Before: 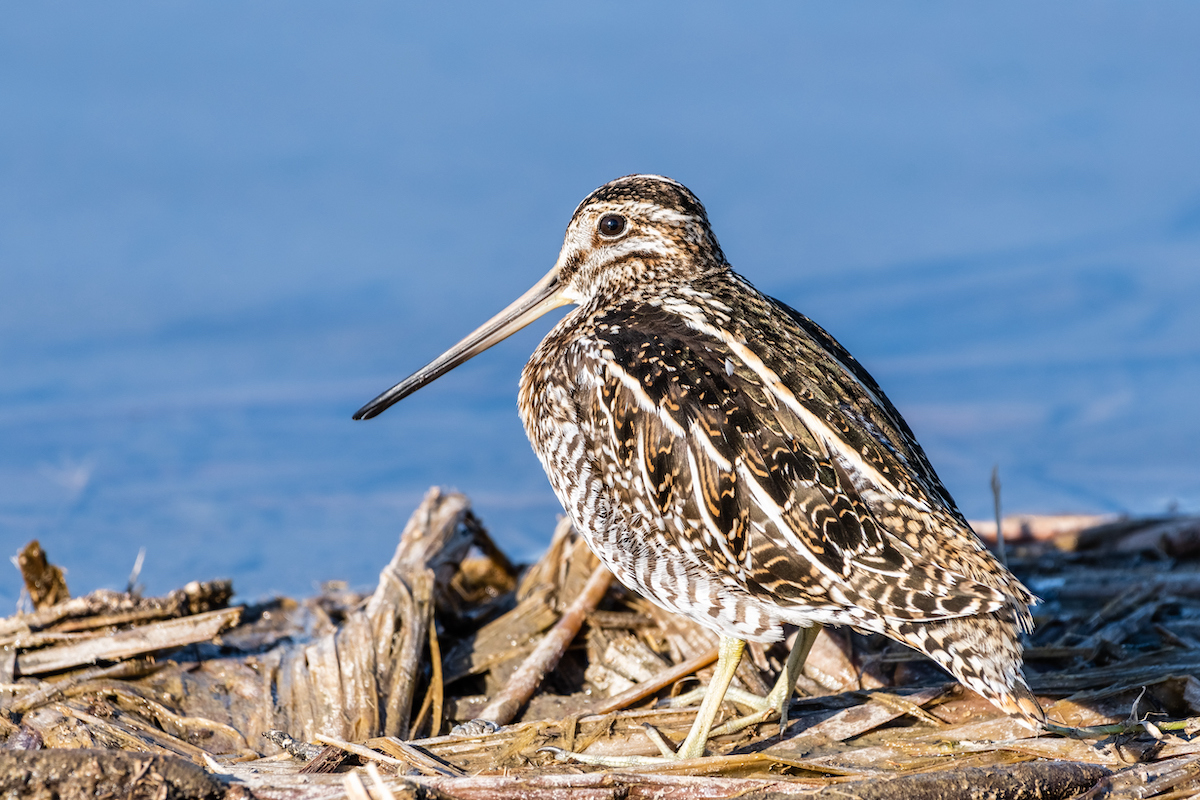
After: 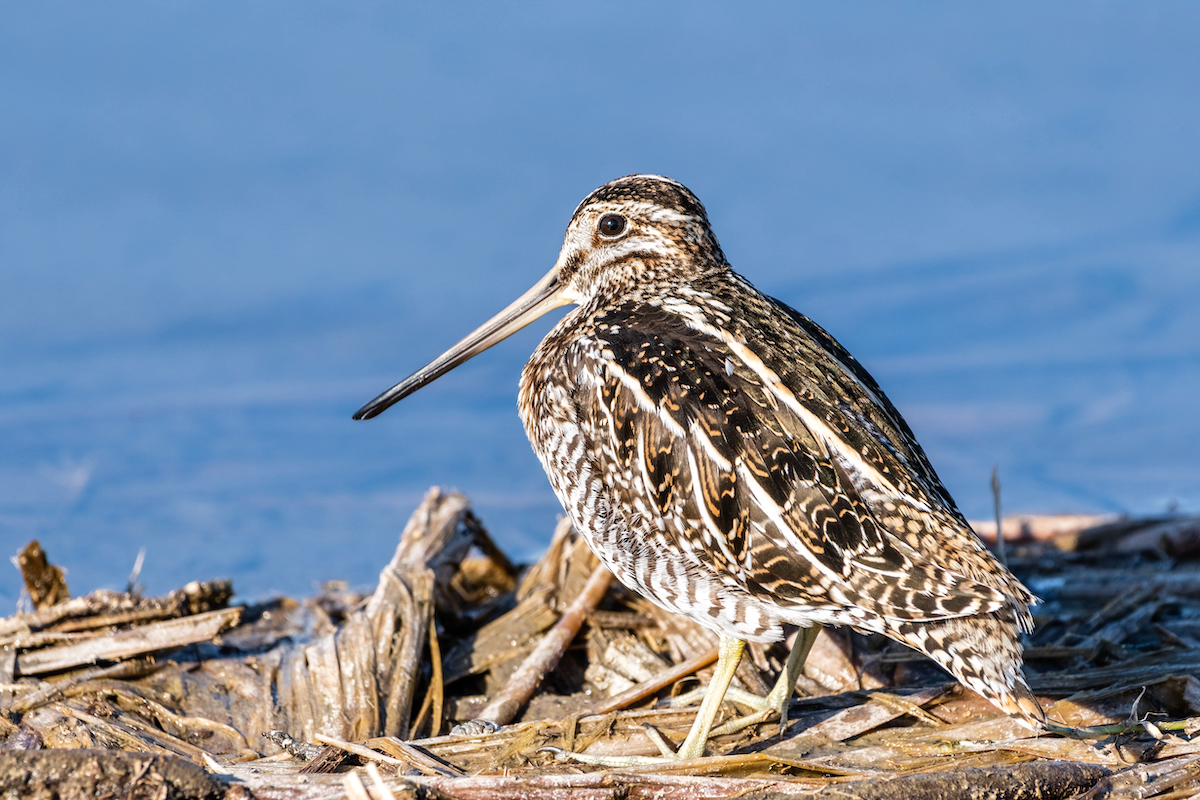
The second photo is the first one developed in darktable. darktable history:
shadows and highlights: shadows 11.83, white point adjustment 1.18, soften with gaussian
